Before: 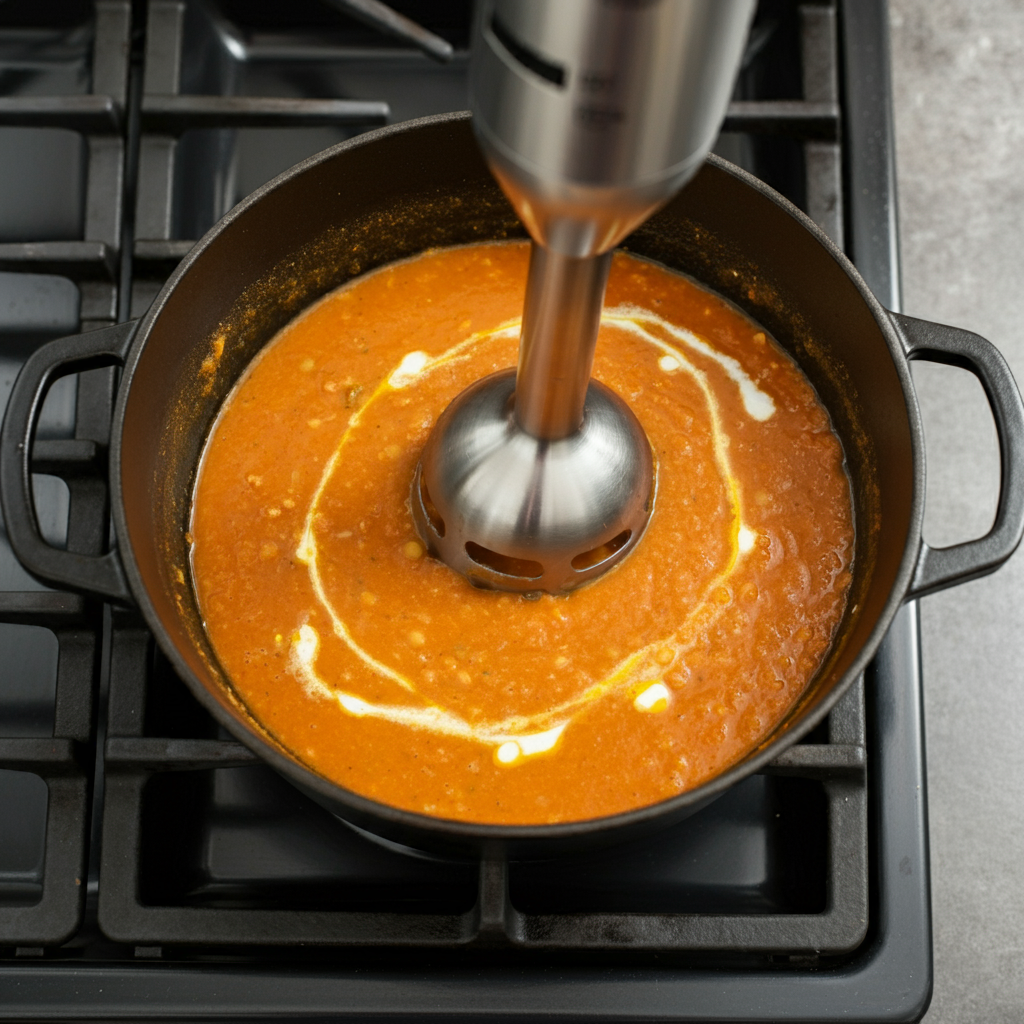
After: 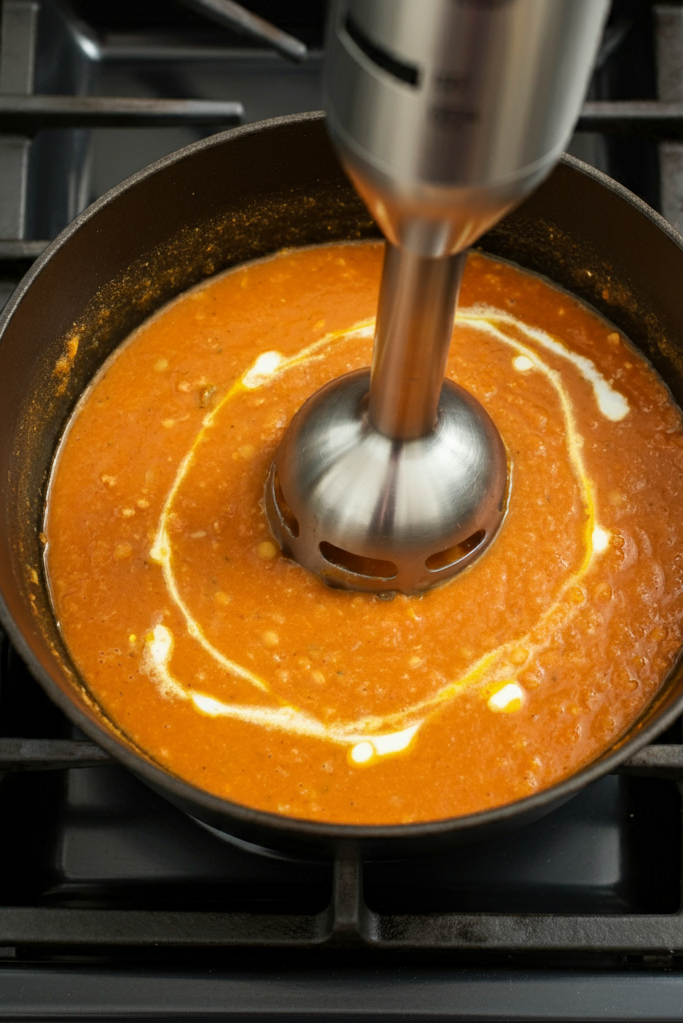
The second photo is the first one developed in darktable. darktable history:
velvia: on, module defaults
crop and rotate: left 14.342%, right 18.938%
